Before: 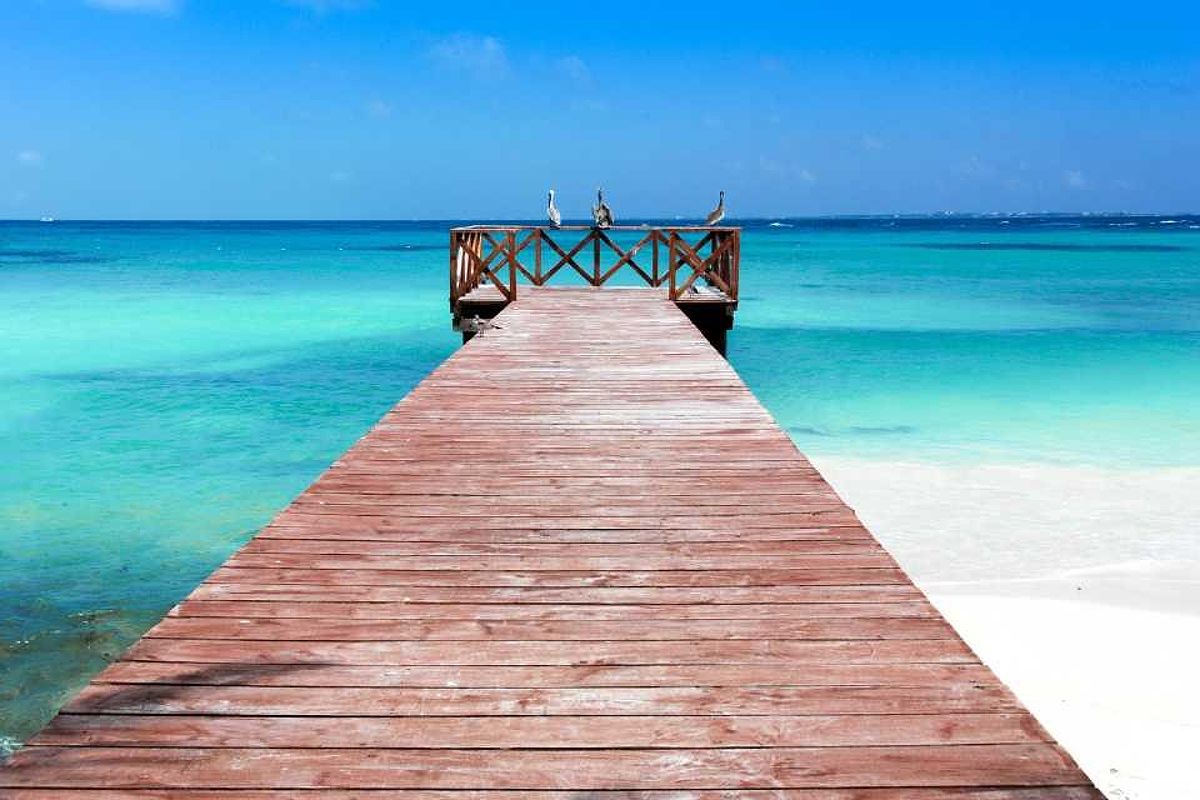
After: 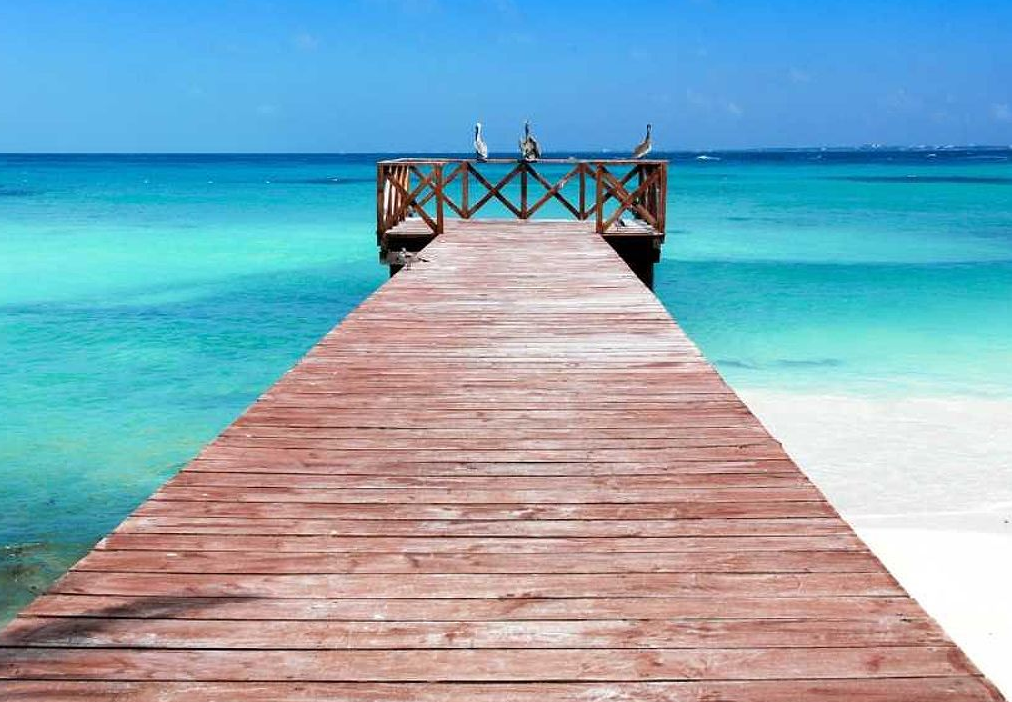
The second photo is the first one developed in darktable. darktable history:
crop: left 6.121%, top 8.395%, right 9.544%, bottom 3.777%
